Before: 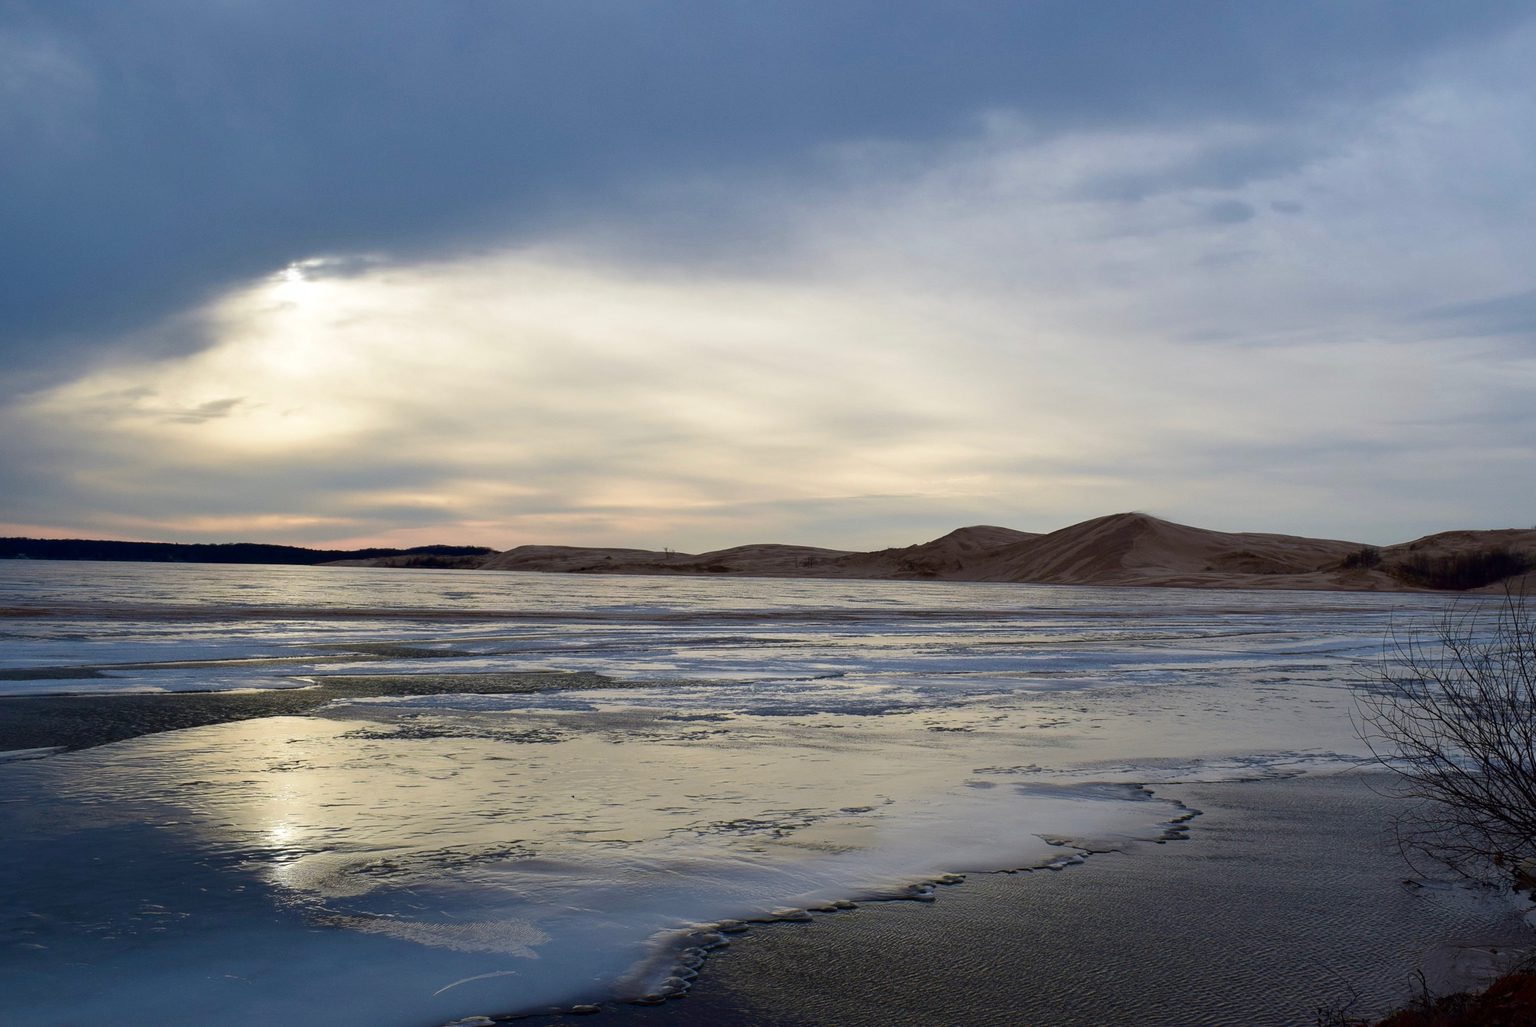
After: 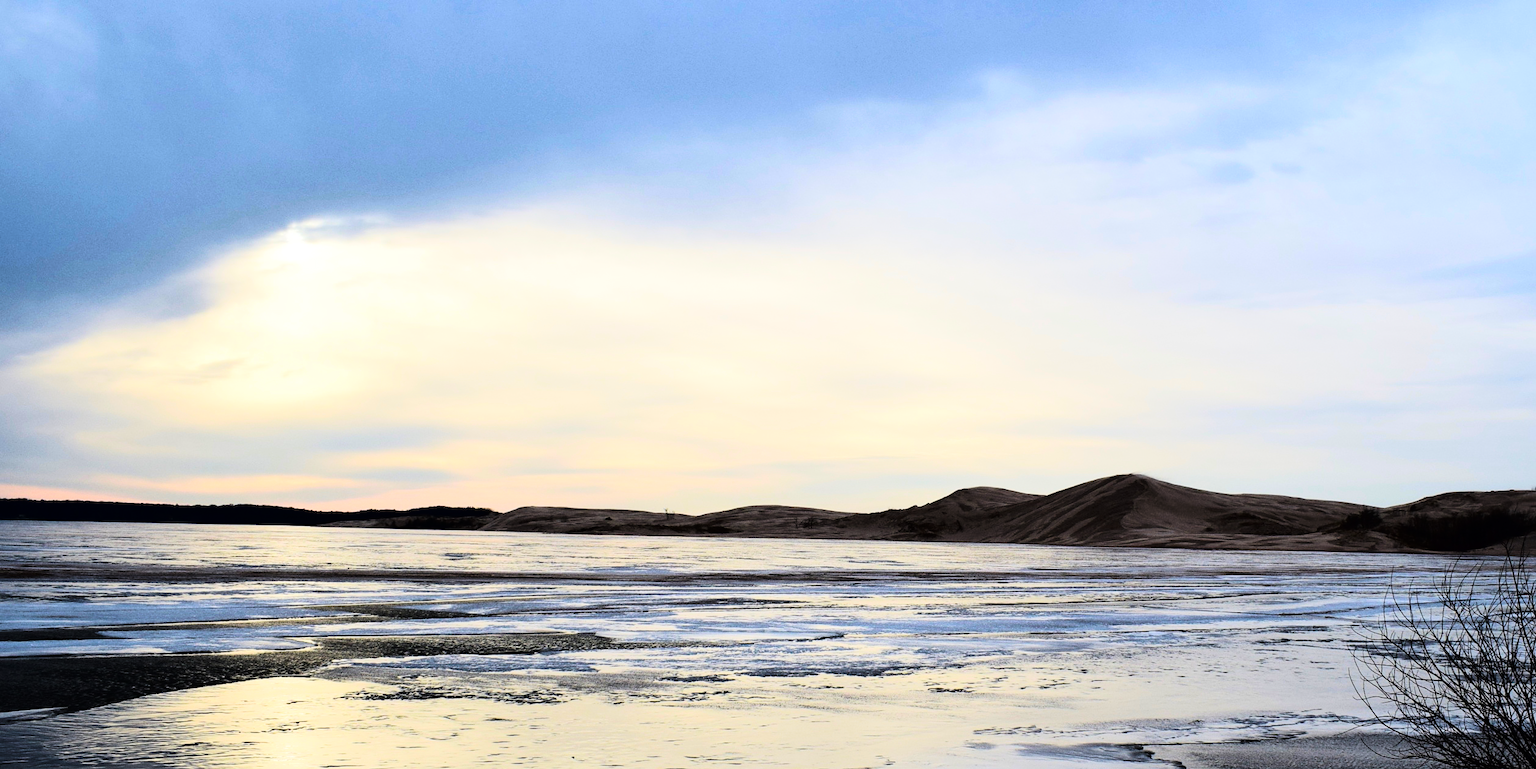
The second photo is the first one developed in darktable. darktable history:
tone curve: curves: ch0 [(0, 0) (0.16, 0.055) (0.506, 0.762) (1, 1.024)], color space Lab, linked channels, preserve colors none
crop: top 3.857%, bottom 21.132%
